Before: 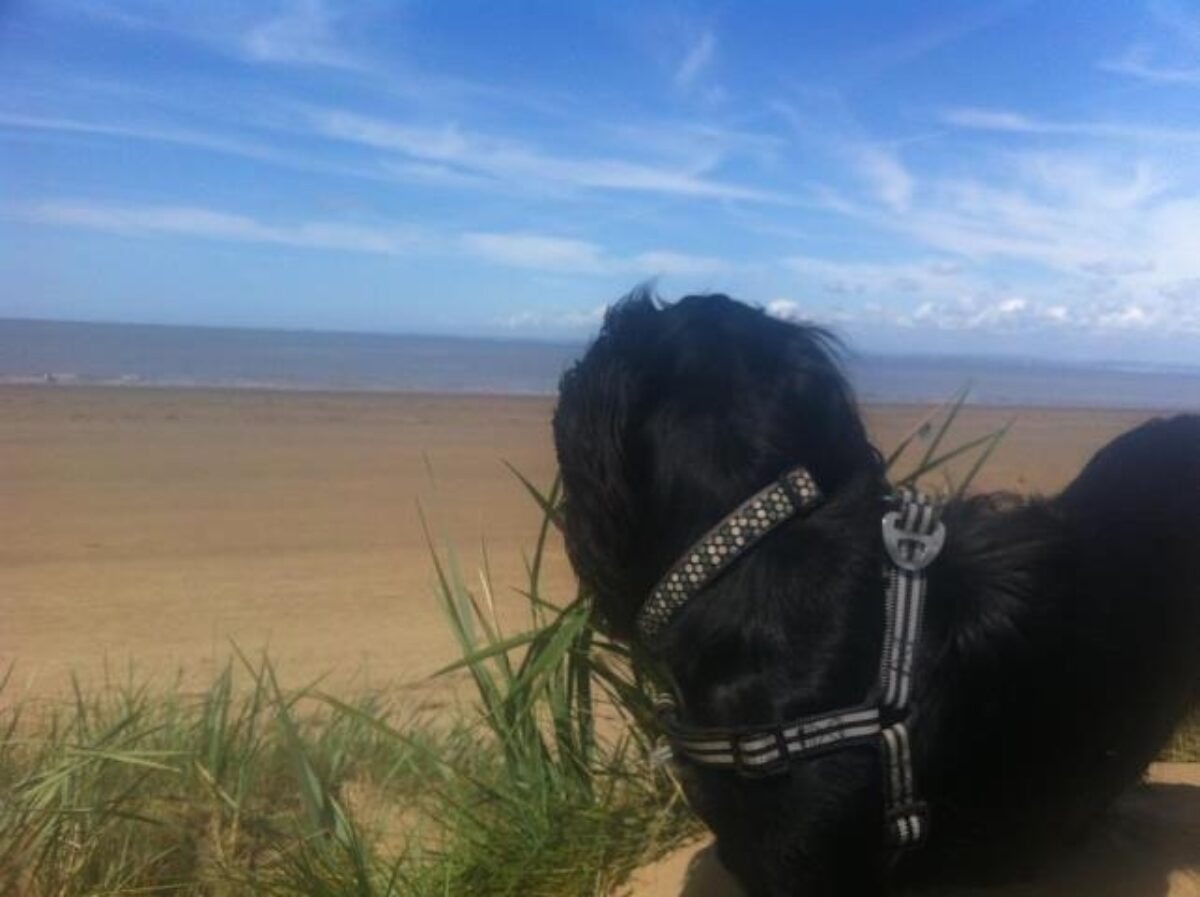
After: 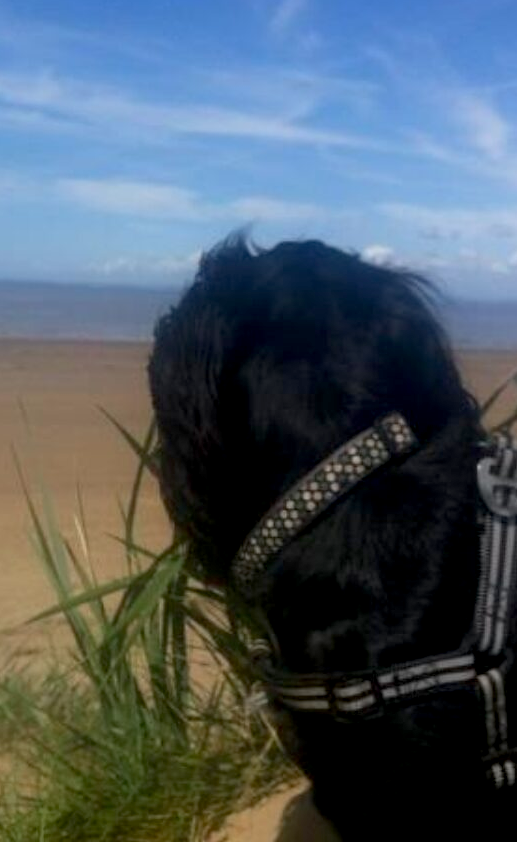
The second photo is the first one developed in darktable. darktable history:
exposure: black level correction 0.009, exposure -0.161 EV, compensate exposure bias true, compensate highlight preservation false
crop: left 33.753%, top 6.073%, right 23.084%
